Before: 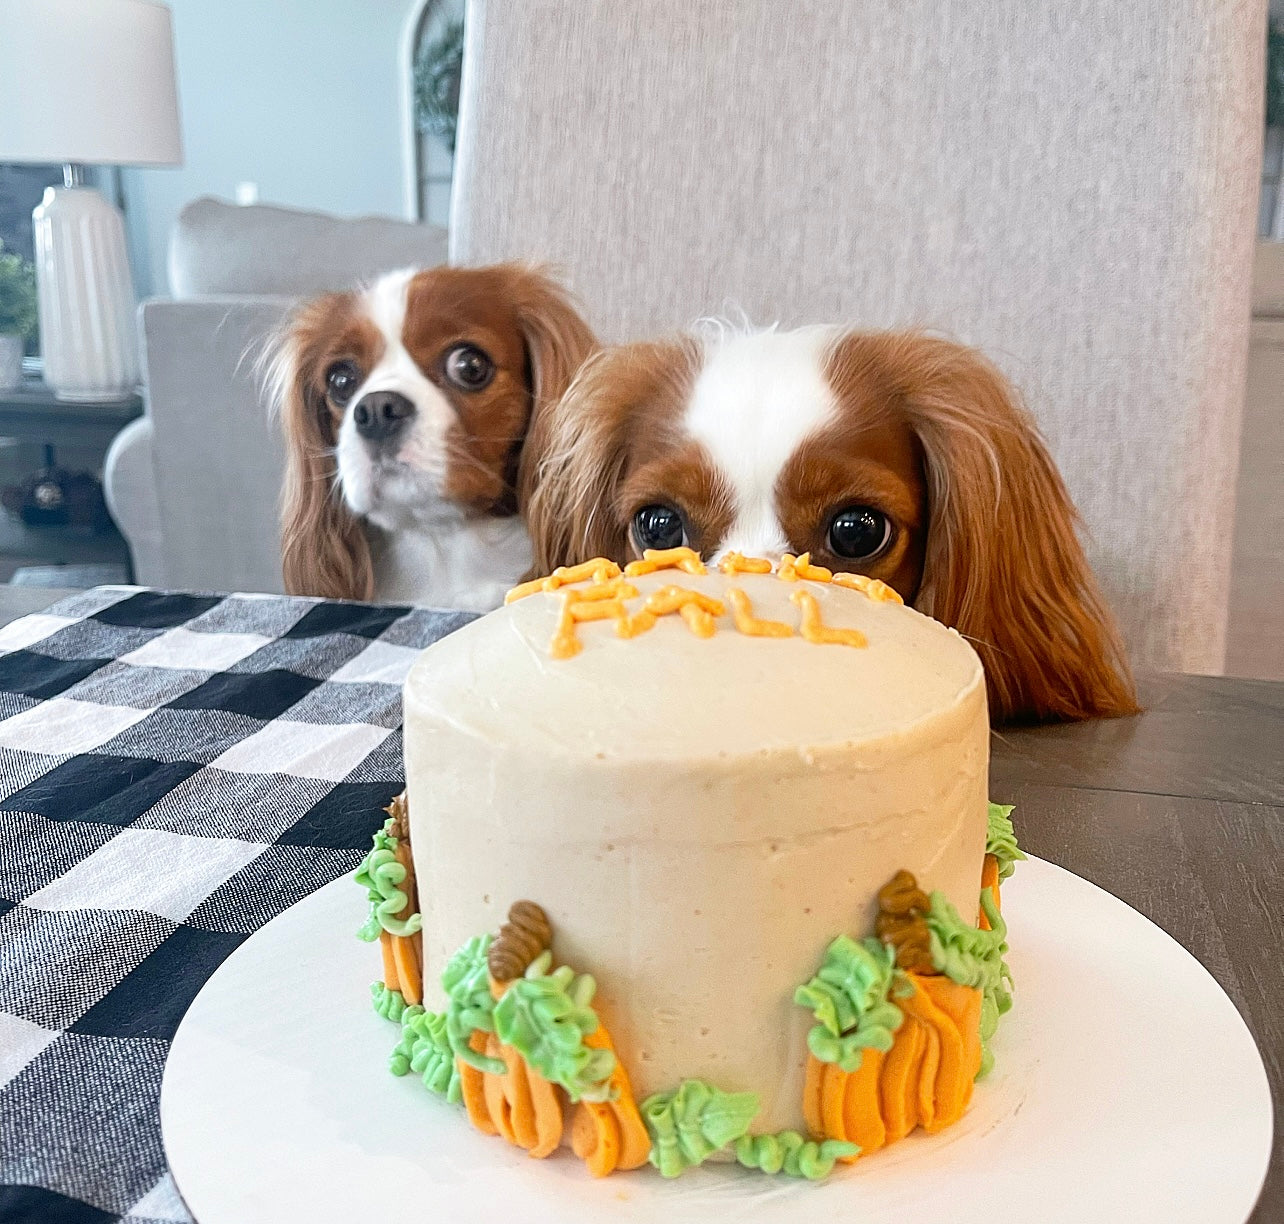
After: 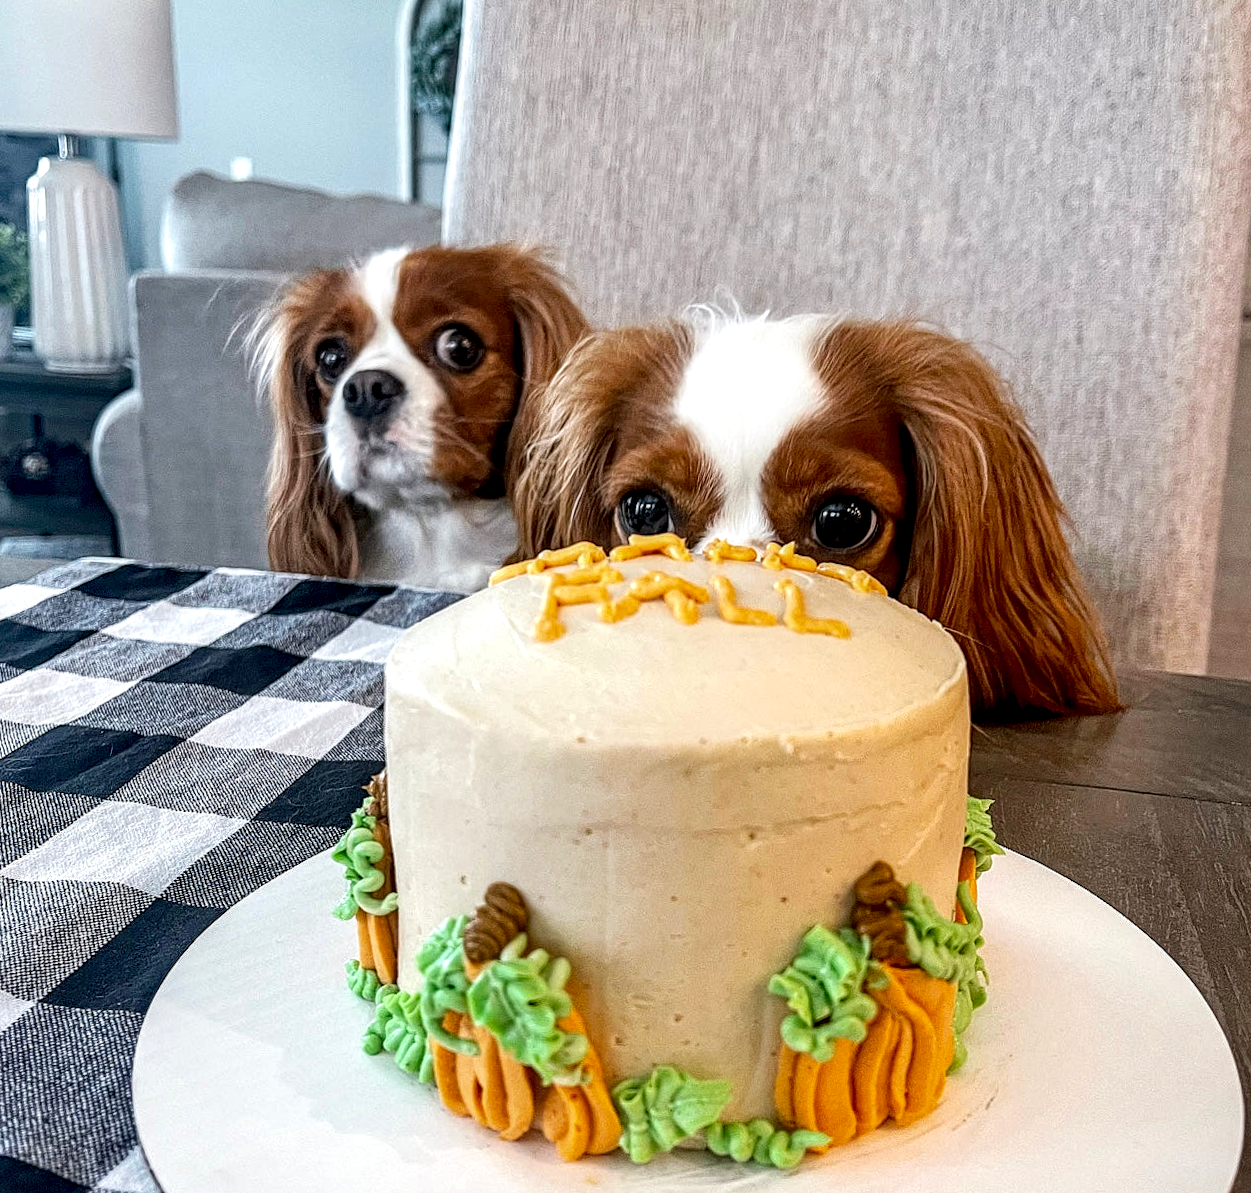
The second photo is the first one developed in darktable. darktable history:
local contrast: highlights 22%, shadows 70%, detail 170%
haze removal: strength 0.304, distance 0.243, compatibility mode true, adaptive false
crop and rotate: angle -1.43°
